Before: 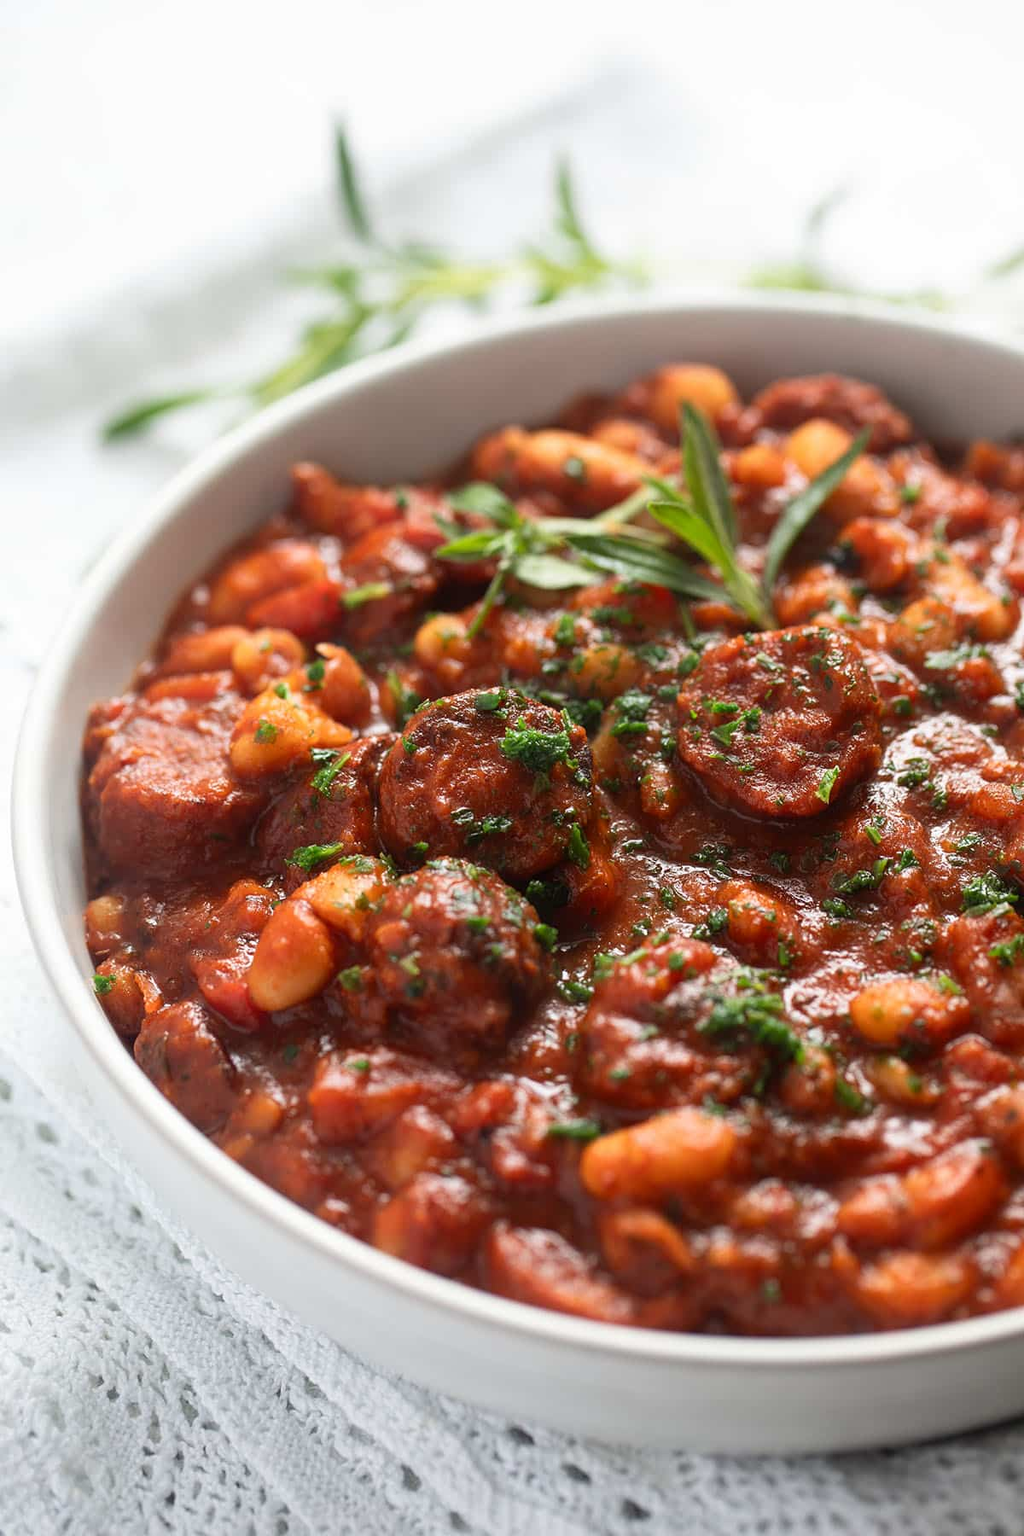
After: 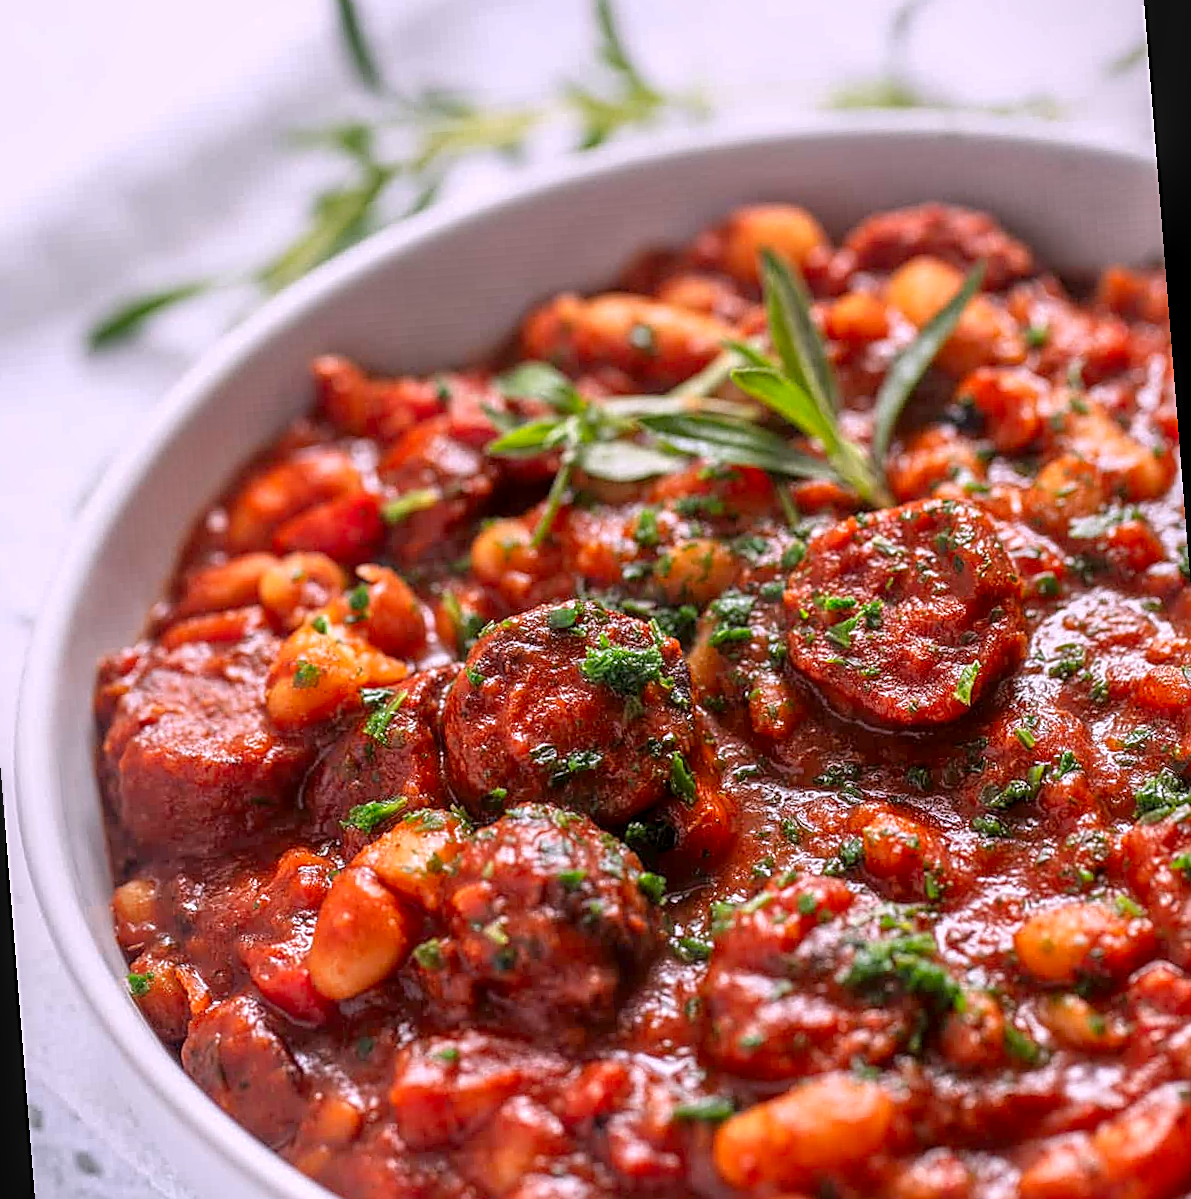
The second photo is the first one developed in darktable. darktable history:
crop: top 5.667%, bottom 17.637%
local contrast: detail 144%
white balance: red 1.066, blue 1.119
tone equalizer: -8 EV -0.002 EV, -7 EV 0.005 EV, -6 EV -0.008 EV, -5 EV 0.007 EV, -4 EV -0.042 EV, -3 EV -0.233 EV, -2 EV -0.662 EV, -1 EV -0.983 EV, +0 EV -0.969 EV, smoothing diameter 2%, edges refinement/feathering 20, mask exposure compensation -1.57 EV, filter diffusion 5
exposure: black level correction 0, exposure 0.7 EV, compensate highlight preservation false
vibrance: vibrance 50%
rotate and perspective: rotation -4.57°, crop left 0.054, crop right 0.944, crop top 0.087, crop bottom 0.914
sharpen: on, module defaults
